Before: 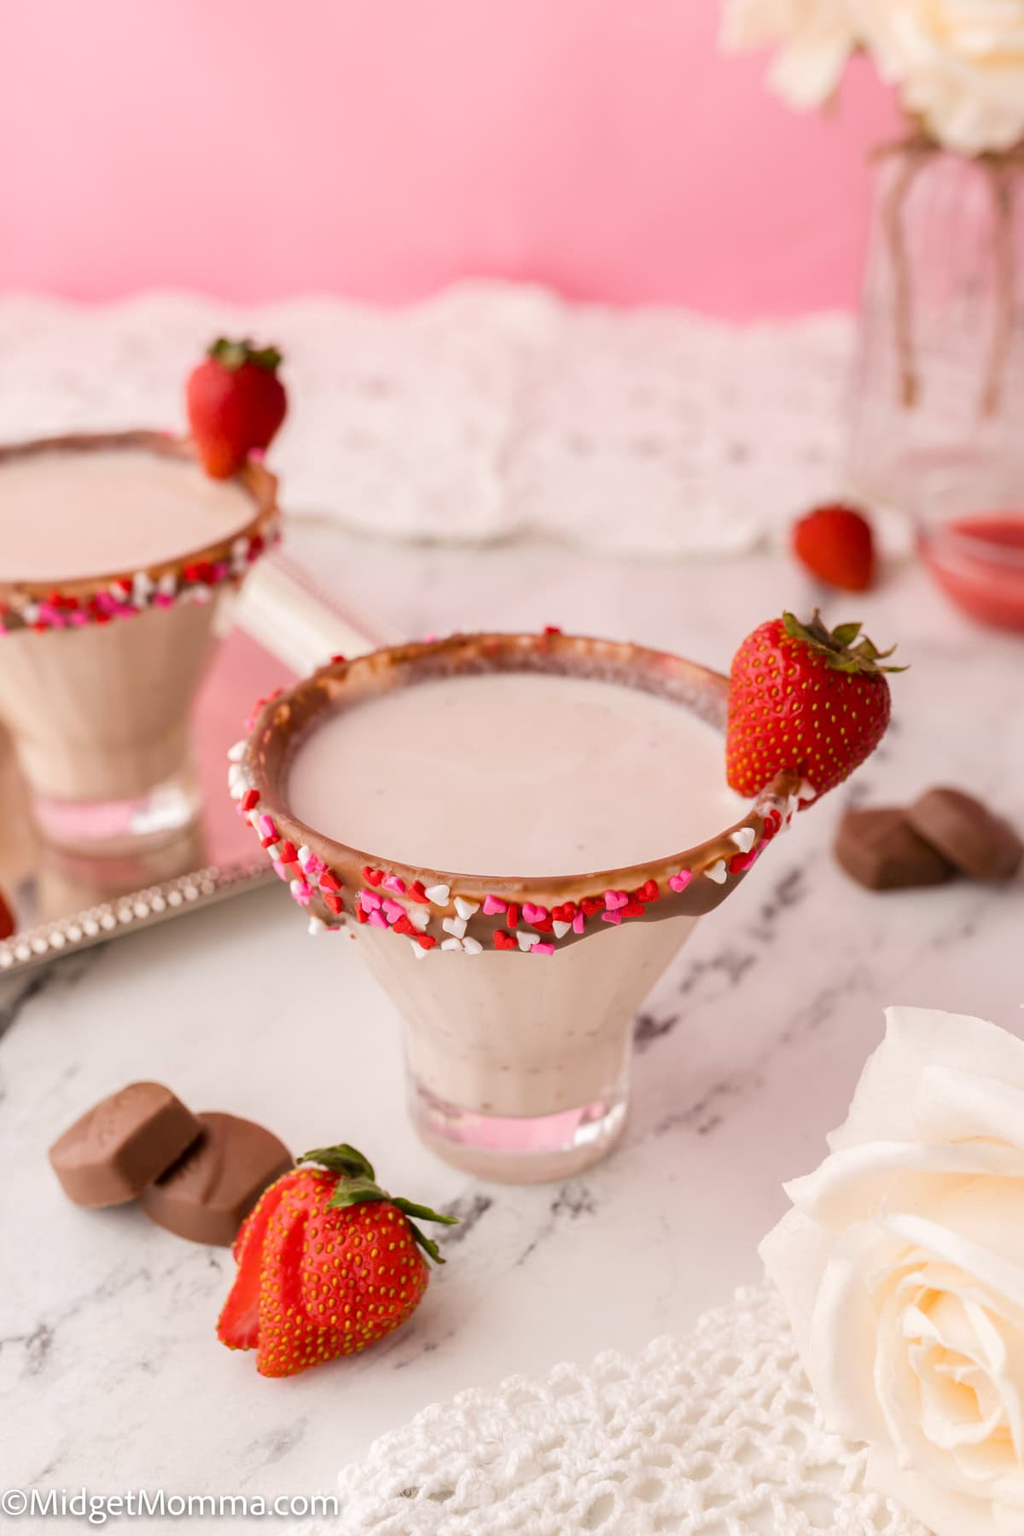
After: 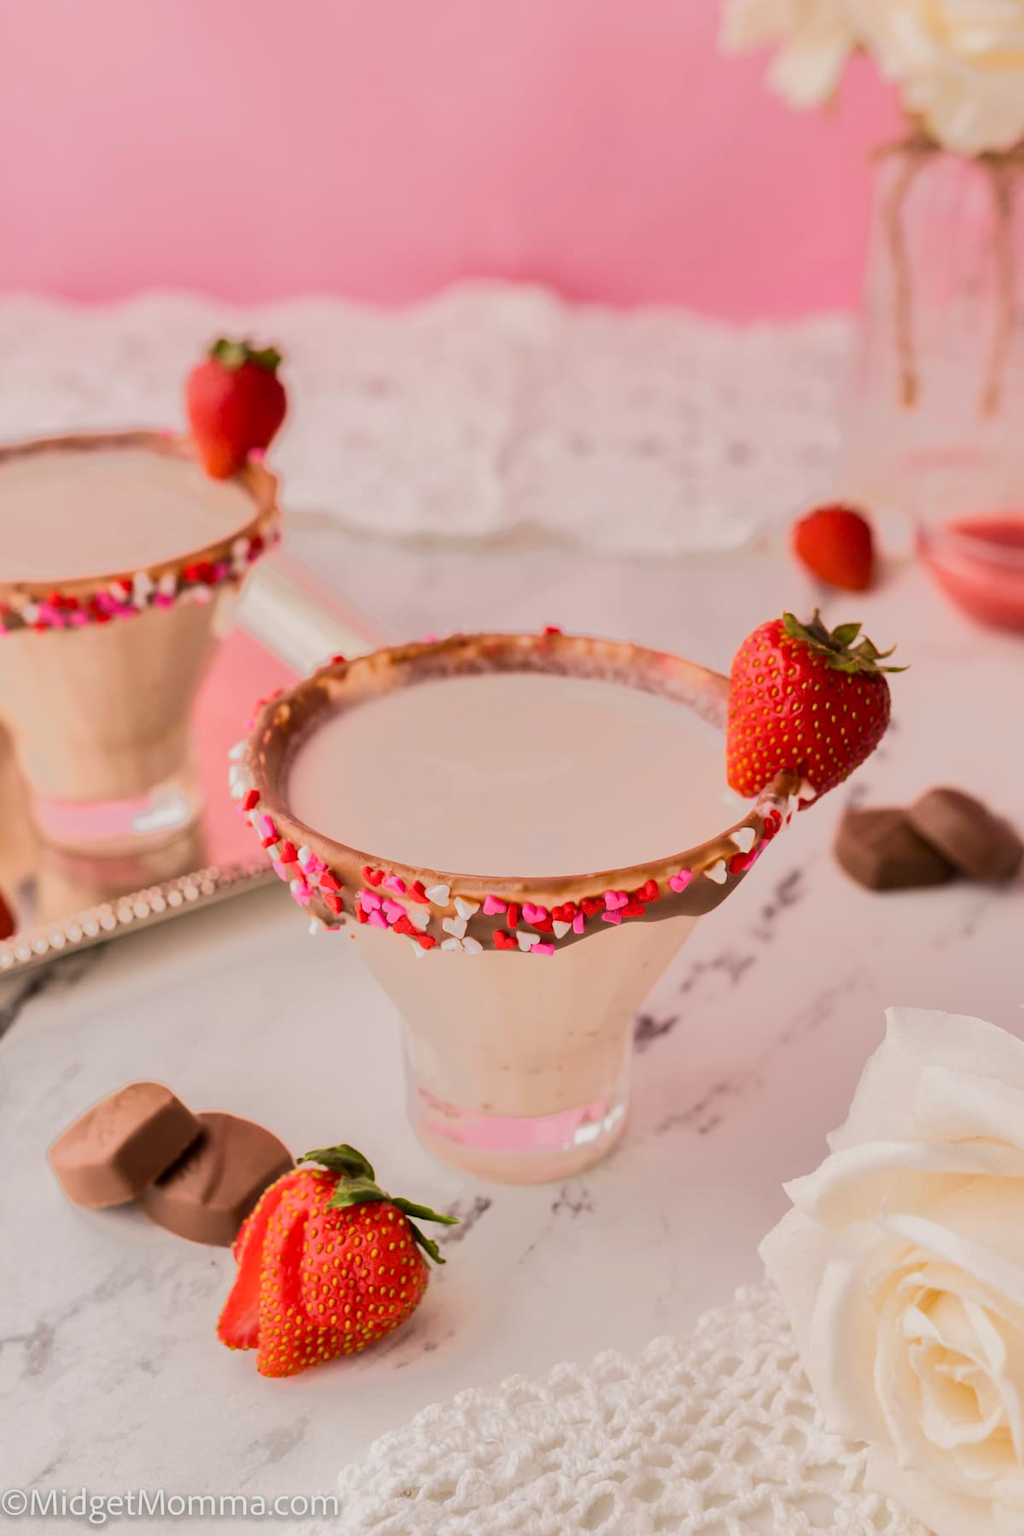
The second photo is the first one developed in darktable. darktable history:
tone equalizer: -7 EV -0.664 EV, -6 EV 0.988 EV, -5 EV -0.485 EV, -4 EV 0.414 EV, -3 EV 0.428 EV, -2 EV 0.129 EV, -1 EV -0.128 EV, +0 EV -0.364 EV, smoothing diameter 24.96%, edges refinement/feathering 11.47, preserve details guided filter
velvia: on, module defaults
local contrast: mode bilateral grid, contrast 9, coarseness 25, detail 115%, midtone range 0.2
